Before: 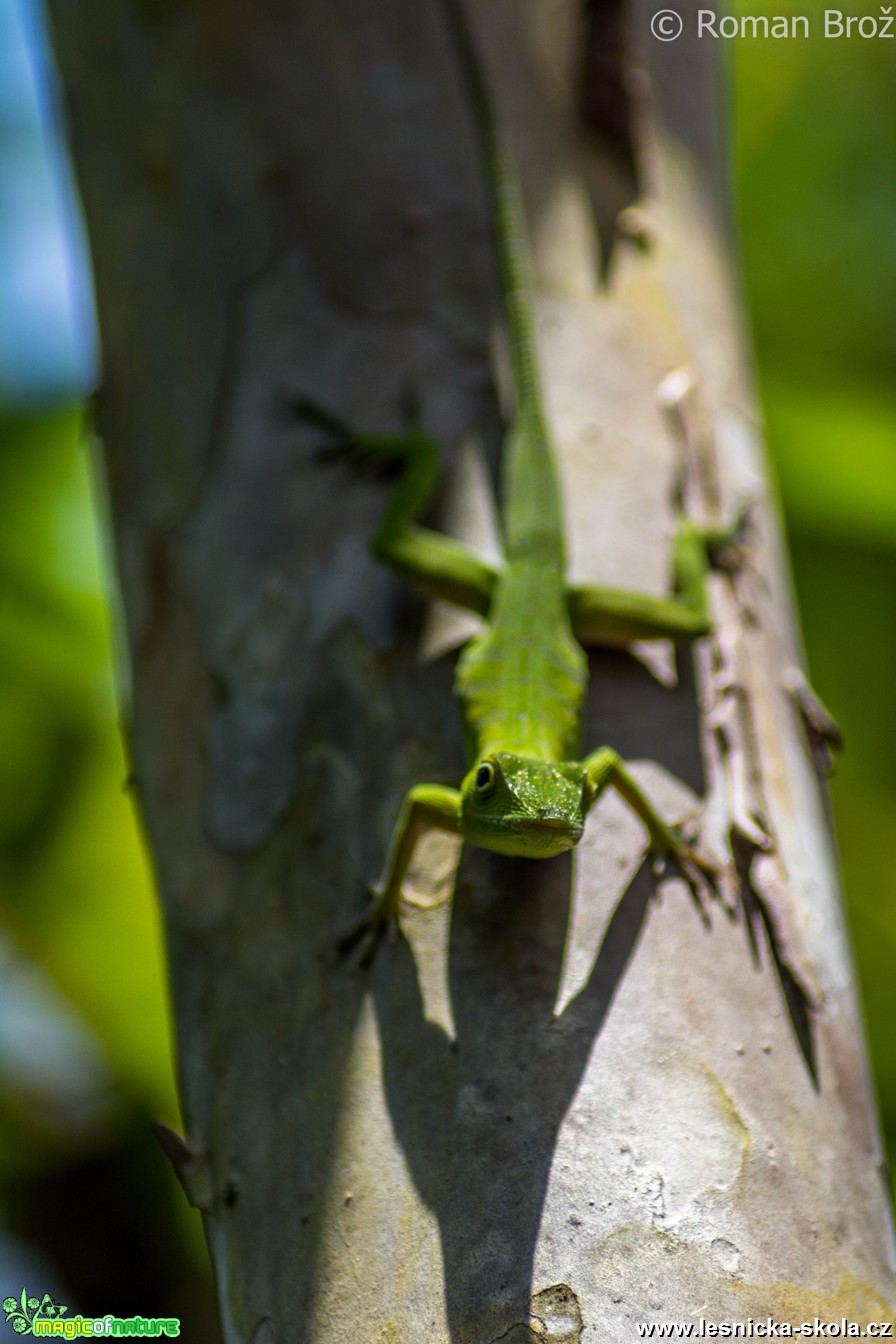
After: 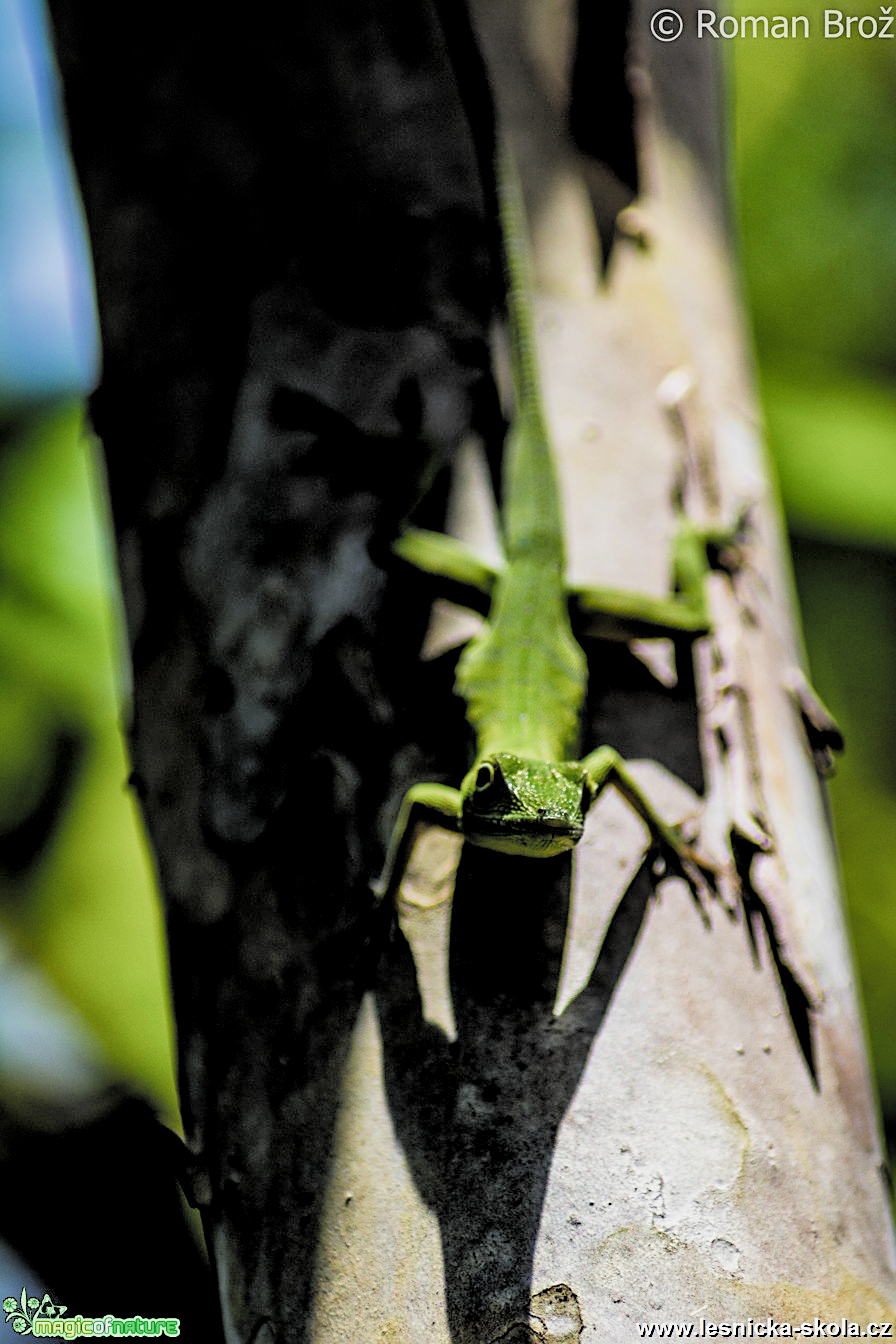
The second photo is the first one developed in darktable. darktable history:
exposure: exposure 0.567 EV, compensate highlight preservation false
filmic rgb: black relative exposure -2.8 EV, white relative exposure 4.56 EV, threshold 3.06 EV, hardness 1.74, contrast 1.256, add noise in highlights 0.001, color science v3 (2019), use custom middle-gray values true, contrast in highlights soft, enable highlight reconstruction true
local contrast: mode bilateral grid, contrast 21, coarseness 50, detail 148%, midtone range 0.2
tone equalizer: mask exposure compensation -0.487 EV
sharpen: amount 0.494
